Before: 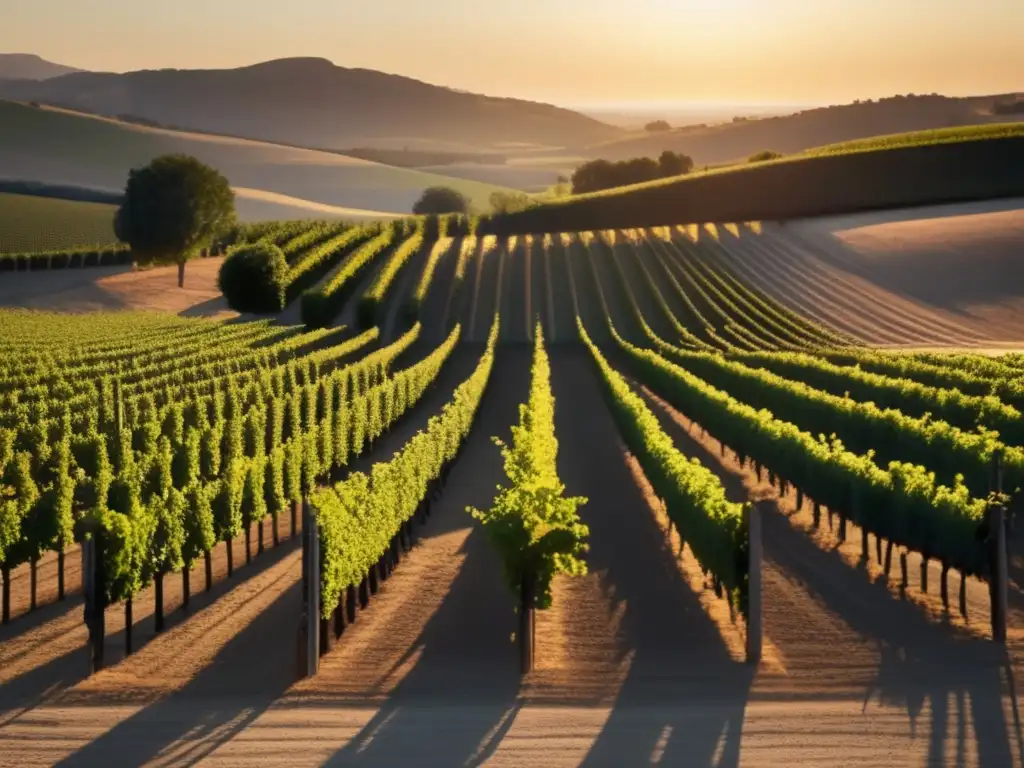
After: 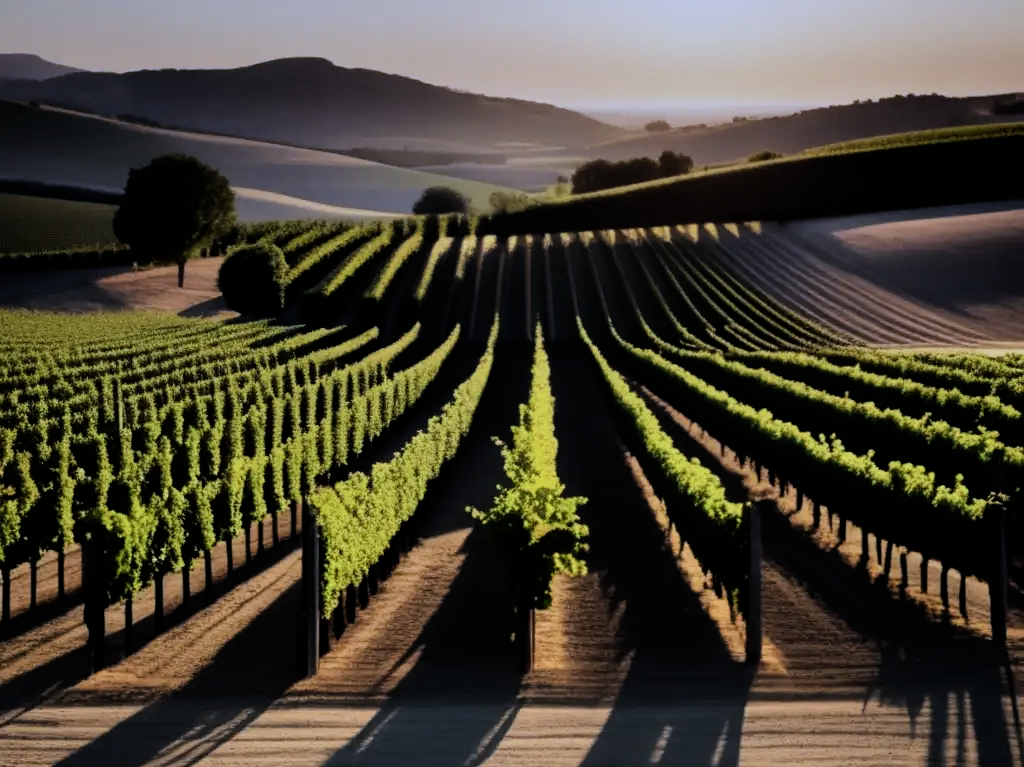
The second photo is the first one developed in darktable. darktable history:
crop: bottom 0.071%
filmic rgb: black relative exposure -5 EV, white relative exposure 3.5 EV, hardness 3.19, contrast 1.5, highlights saturation mix -50%
graduated density: hue 238.83°, saturation 50%
white balance: red 0.924, blue 1.095
